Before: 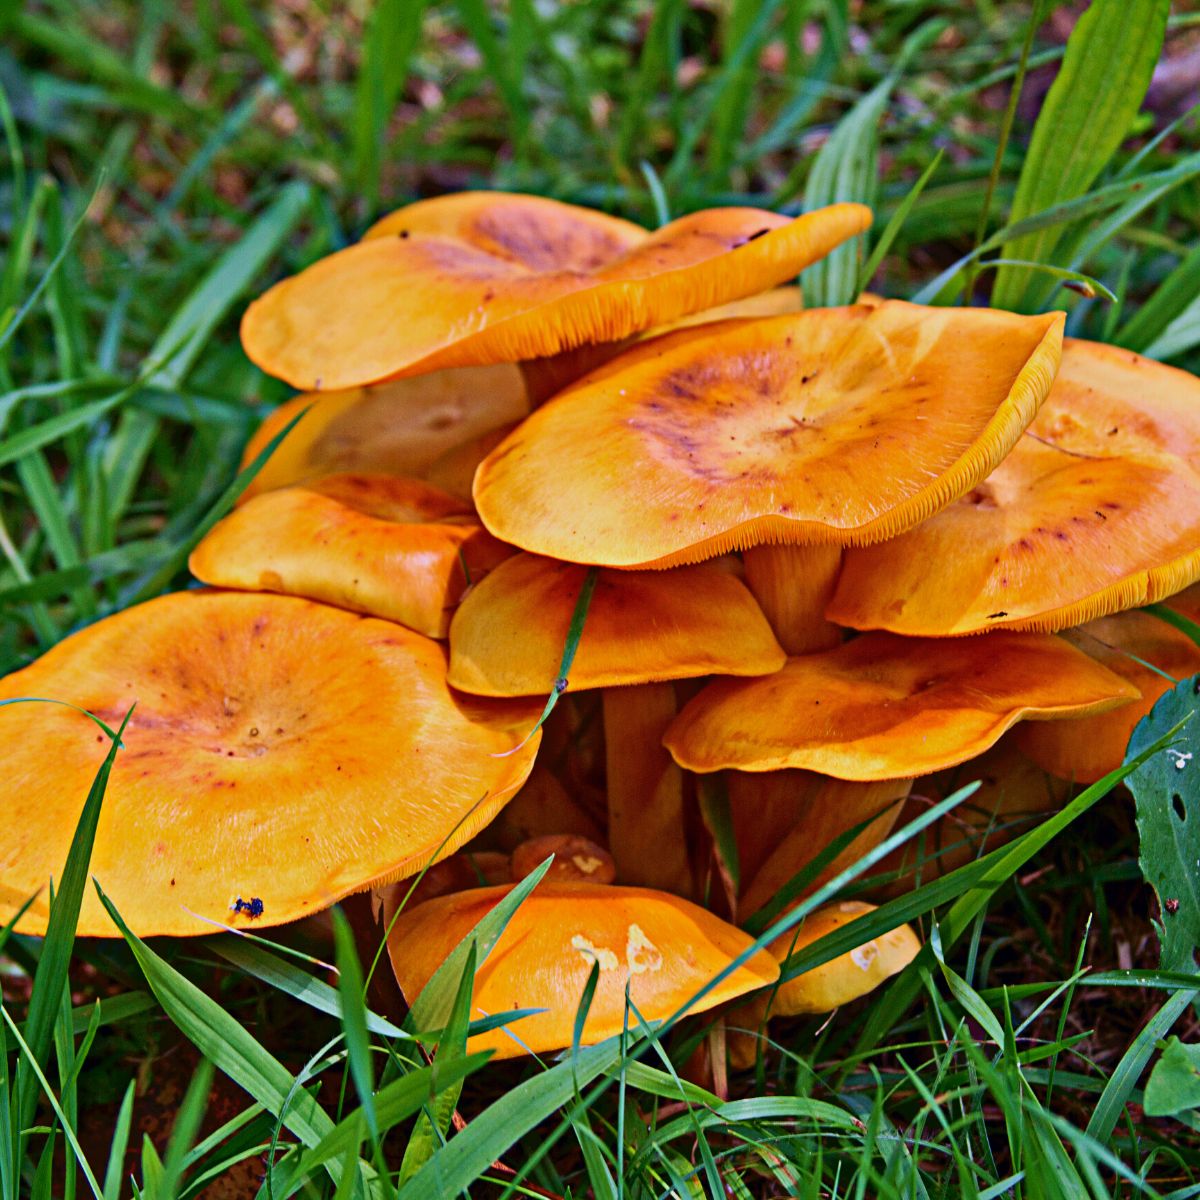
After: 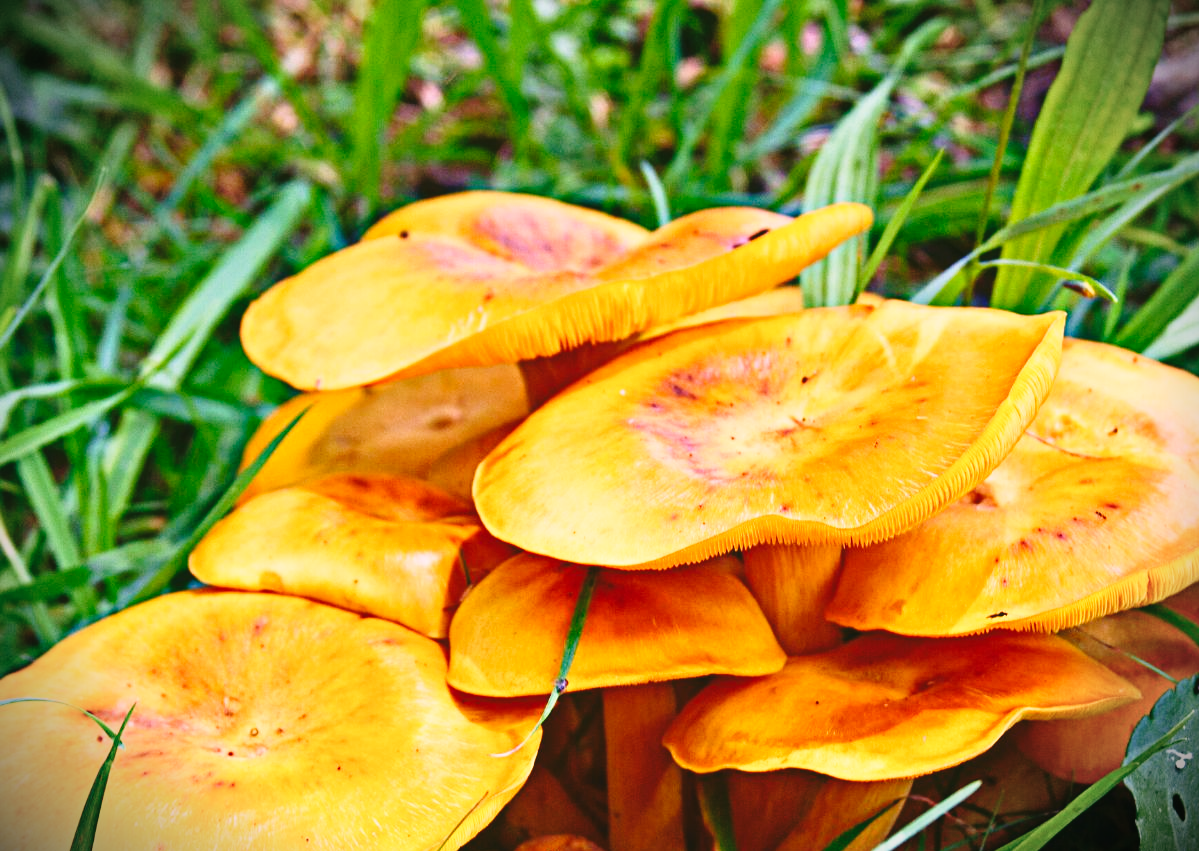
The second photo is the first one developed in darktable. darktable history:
base curve: curves: ch0 [(0, 0) (0.028, 0.03) (0.121, 0.232) (0.46, 0.748) (0.859, 0.968) (1, 1)], preserve colors none
crop: right 0.001%, bottom 29.024%
color correction: highlights a* 4.08, highlights b* 4.94, shadows a* -7.32, shadows b* 4.62
shadows and highlights: shadows -1.19, highlights 41.73
vignetting: fall-off start 89.21%, fall-off radius 43.22%, brightness -0.883, width/height ratio 1.158, unbound false
exposure: black level correction -0.008, exposure 0.07 EV, compensate highlight preservation false
